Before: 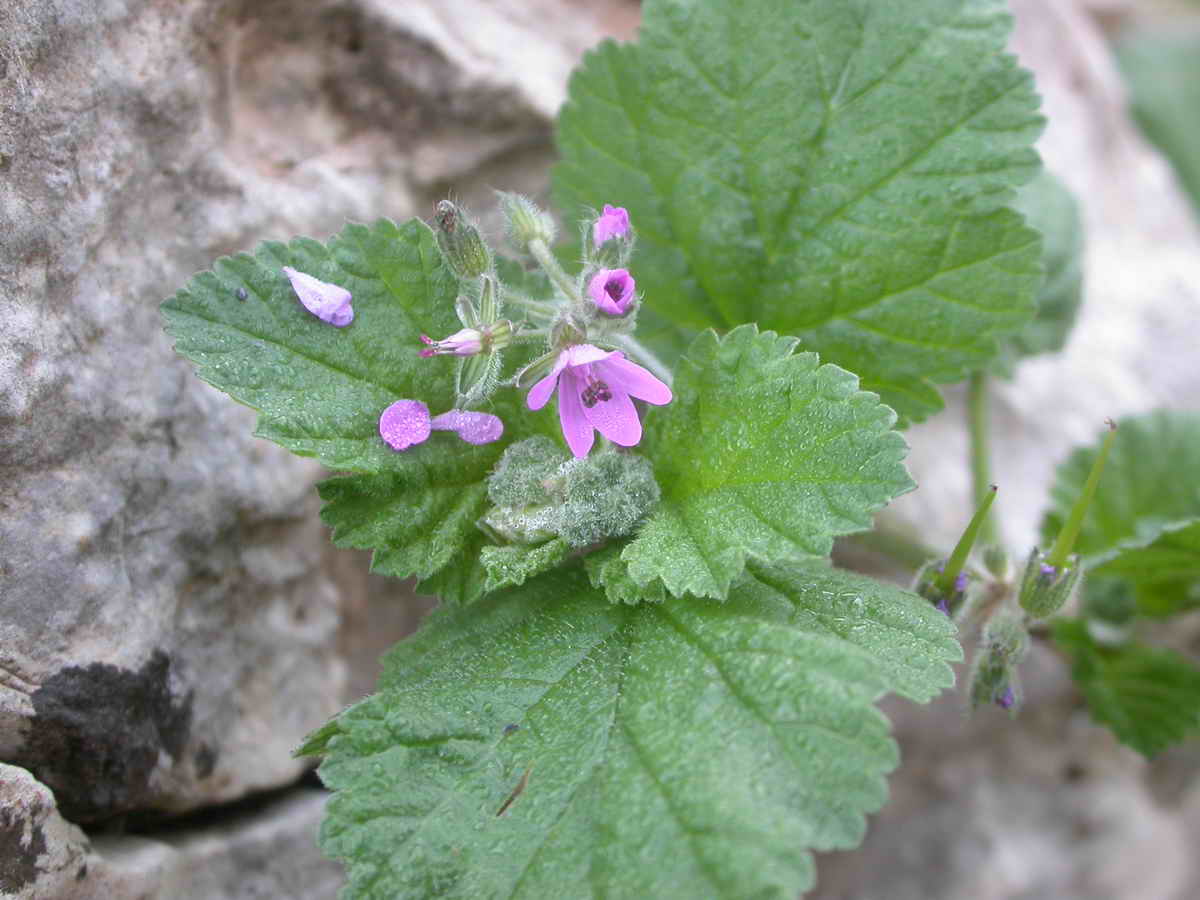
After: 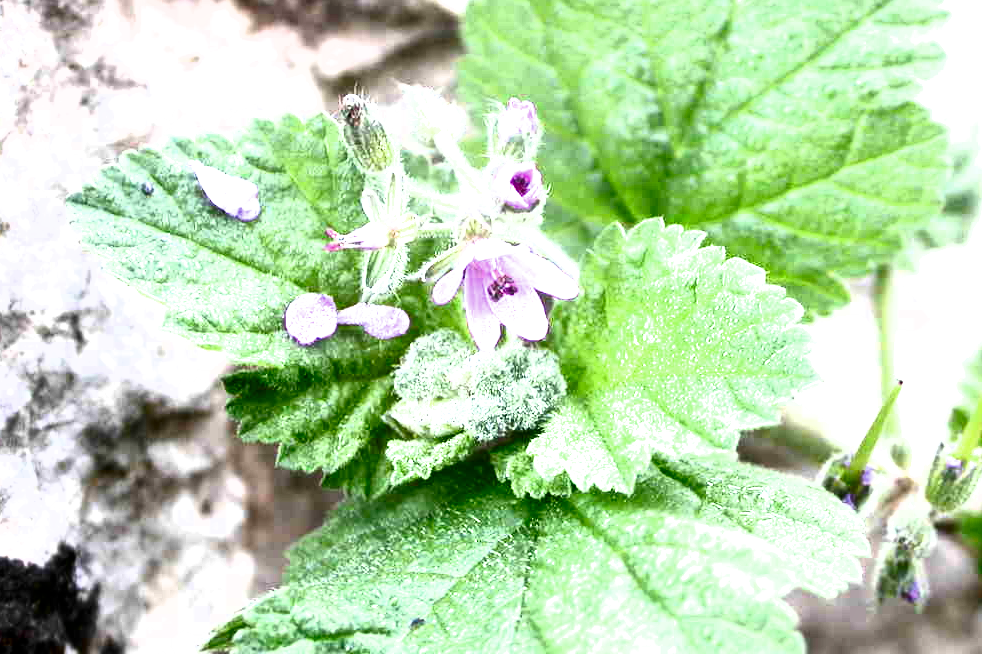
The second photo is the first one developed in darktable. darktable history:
crop: left 7.861%, top 11.84%, right 10.252%, bottom 15.476%
filmic rgb: black relative exposure -8.29 EV, white relative exposure 2.21 EV, threshold 5.97 EV, hardness 7.13, latitude 85.84%, contrast 1.708, highlights saturation mix -4.49%, shadows ↔ highlights balance -1.97%, enable highlight reconstruction true
exposure: black level correction 0.01, exposure 1 EV, compensate exposure bias true, compensate highlight preservation false
shadows and highlights: shadows 76.02, highlights -24.97, soften with gaussian
contrast brightness saturation: contrast 0.128, brightness -0.237, saturation 0.14
